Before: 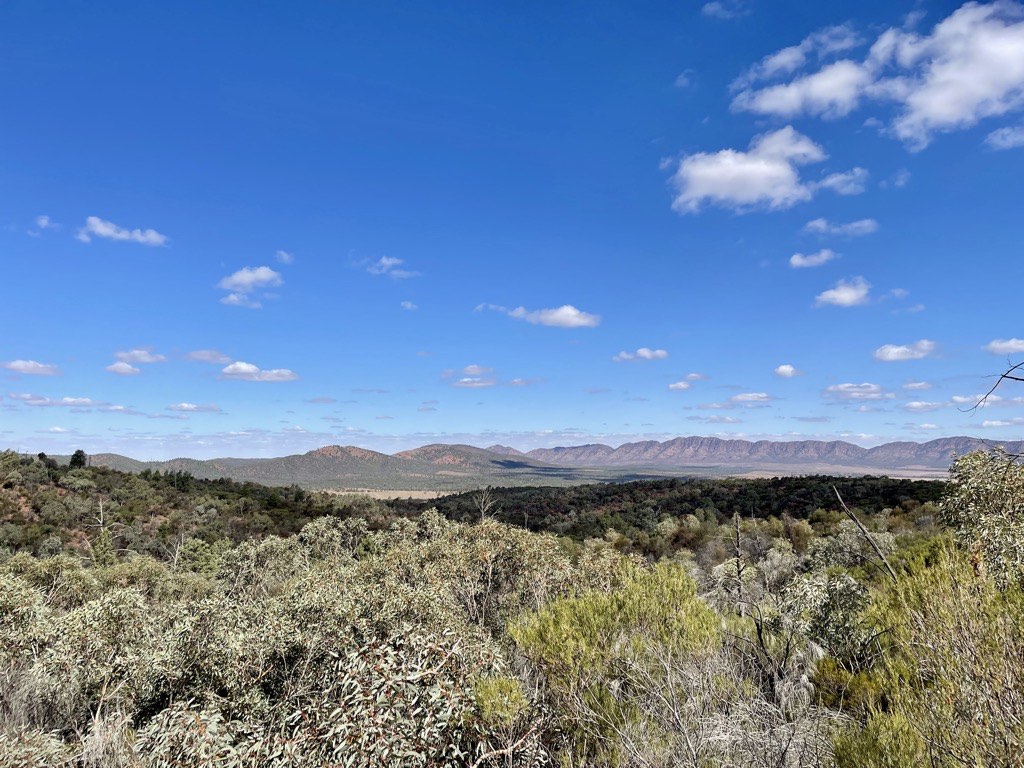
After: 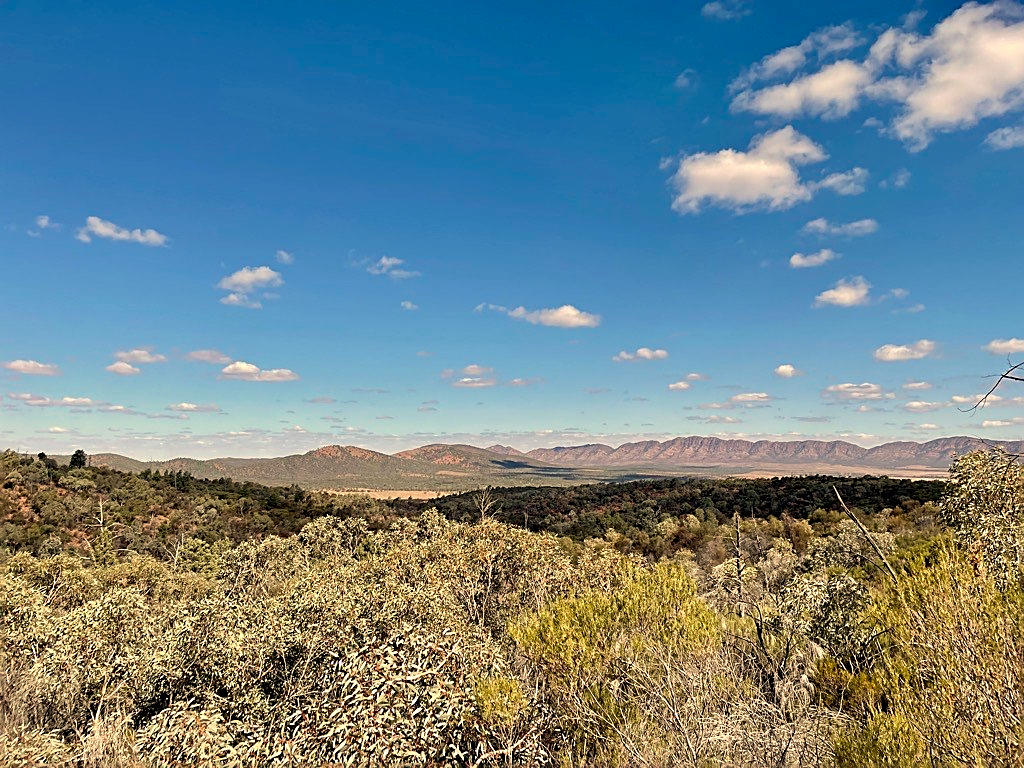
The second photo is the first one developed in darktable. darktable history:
sharpen: amount 0.75
white balance: red 1.123, blue 0.83
